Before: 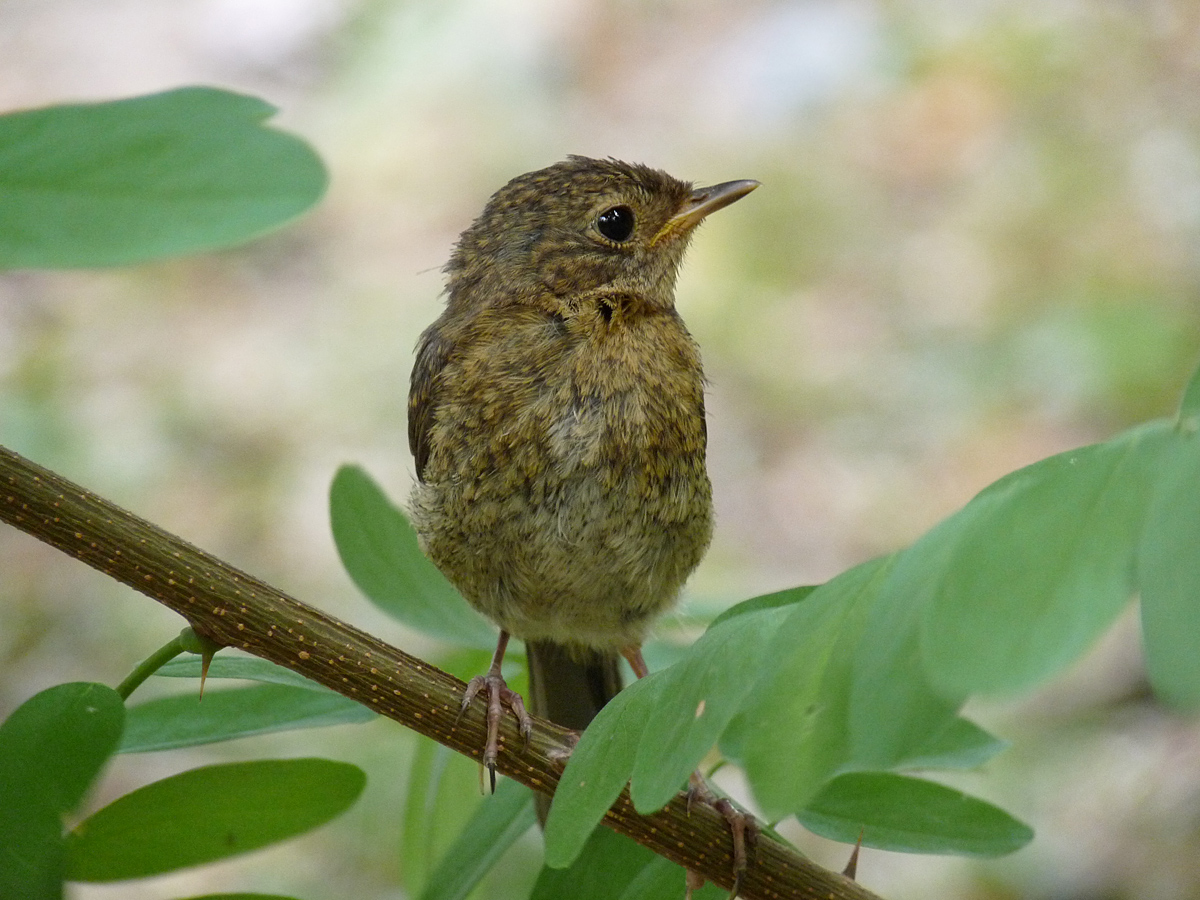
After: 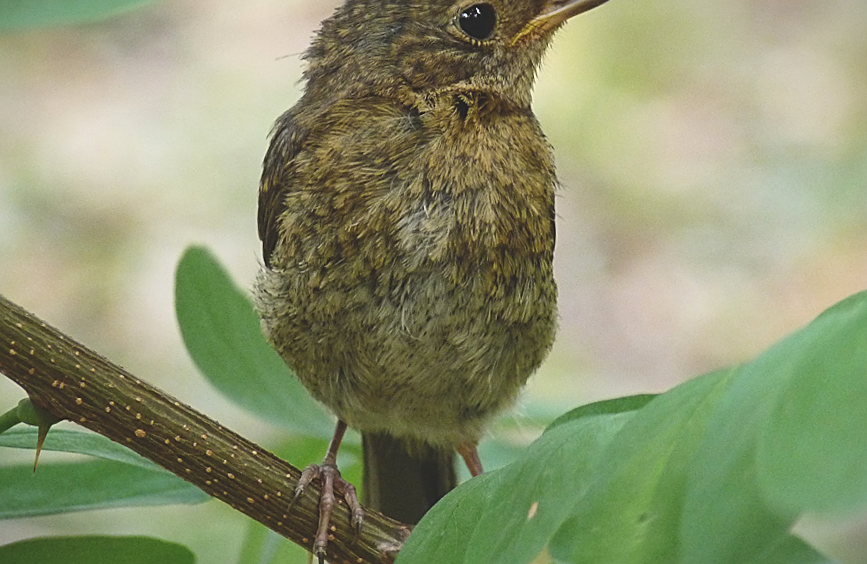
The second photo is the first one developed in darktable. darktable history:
vignetting: fall-off start 100.75%, brightness -0.43, saturation -0.192, width/height ratio 1.304
crop and rotate: angle -3.41°, left 9.845%, top 20.587%, right 12.206%, bottom 11.793%
exposure: black level correction -0.029, compensate highlight preservation false
sharpen: on, module defaults
color zones: curves: ch0 [(0.257, 0.558) (0.75, 0.565)]; ch1 [(0.004, 0.857) (0.14, 0.416) (0.257, 0.695) (0.442, 0.032) (0.736, 0.266) (0.891, 0.741)]; ch2 [(0, 0.623) (0.112, 0.436) (0.271, 0.474) (0.516, 0.64) (0.743, 0.286)], mix -95.76%
tone equalizer: edges refinement/feathering 500, mask exposure compensation -1.57 EV, preserve details no
contrast brightness saturation: contrast 0.146, brightness -0.013, saturation 0.102
